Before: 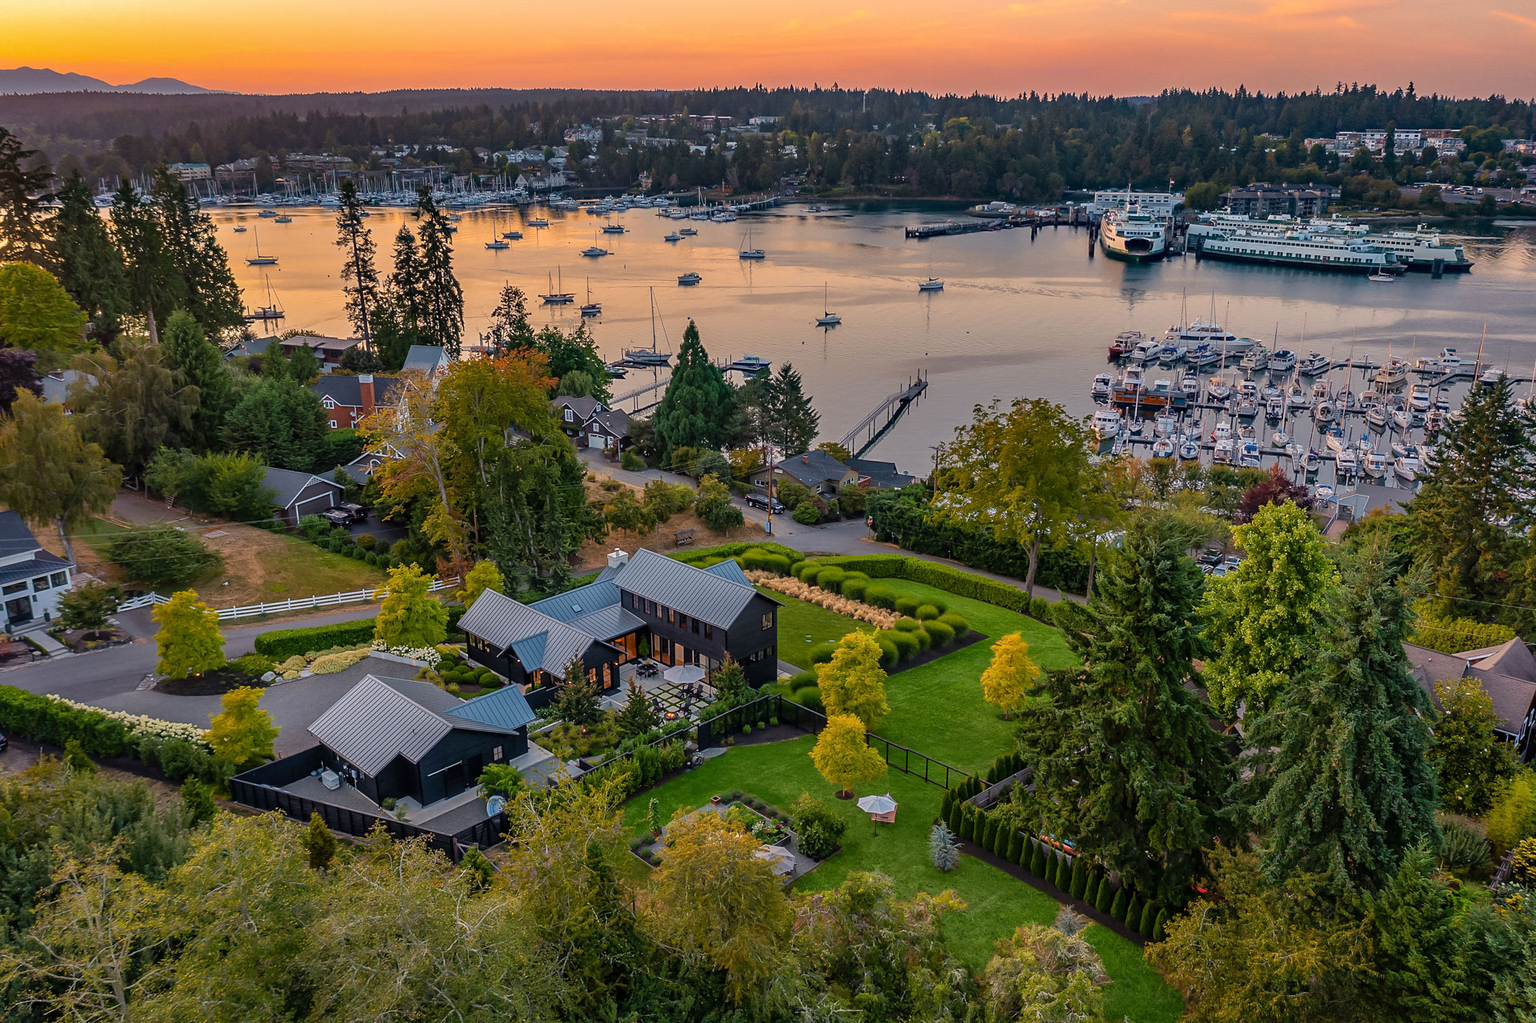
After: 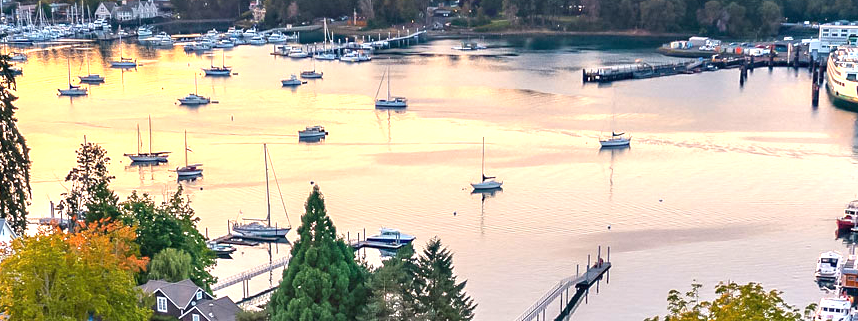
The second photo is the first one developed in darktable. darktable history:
crop: left 28.64%, top 16.832%, right 26.637%, bottom 58.055%
exposure: black level correction 0, exposure 1.45 EV, compensate exposure bias true, compensate highlight preservation false
